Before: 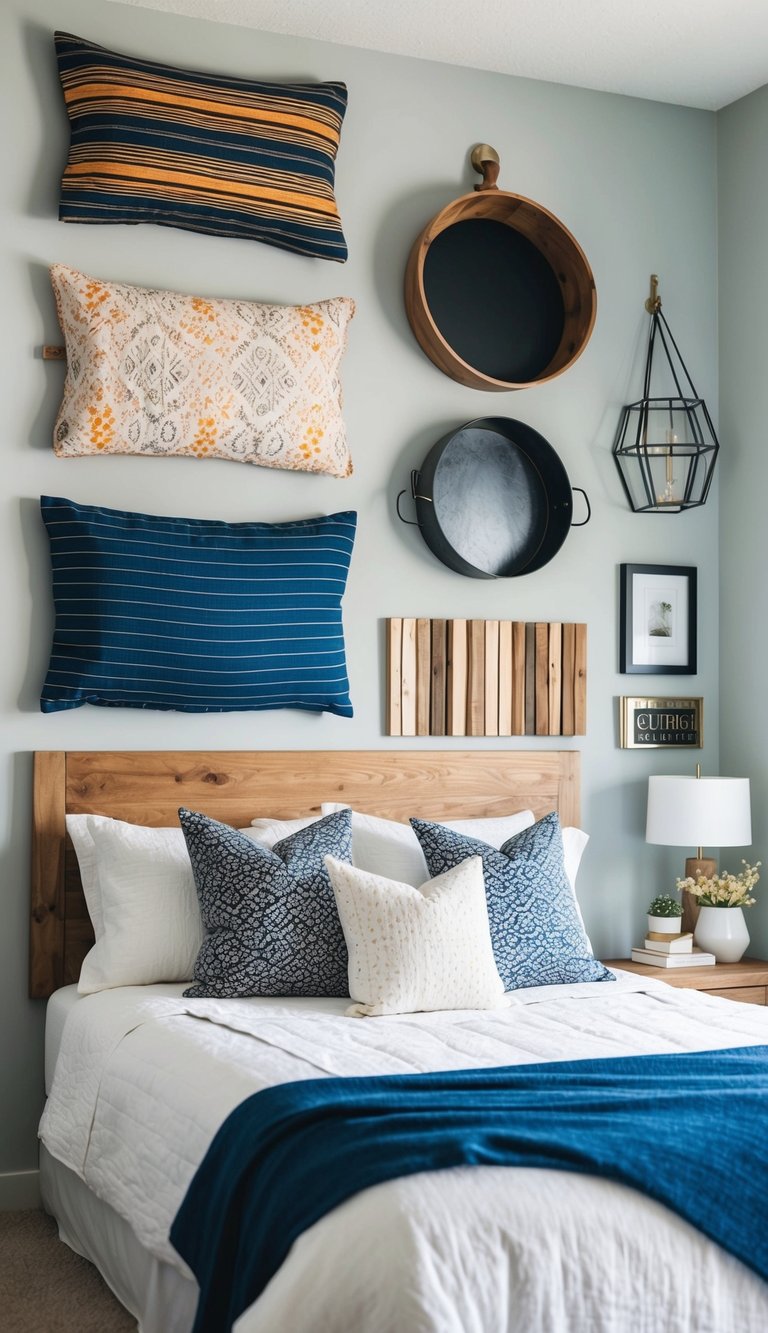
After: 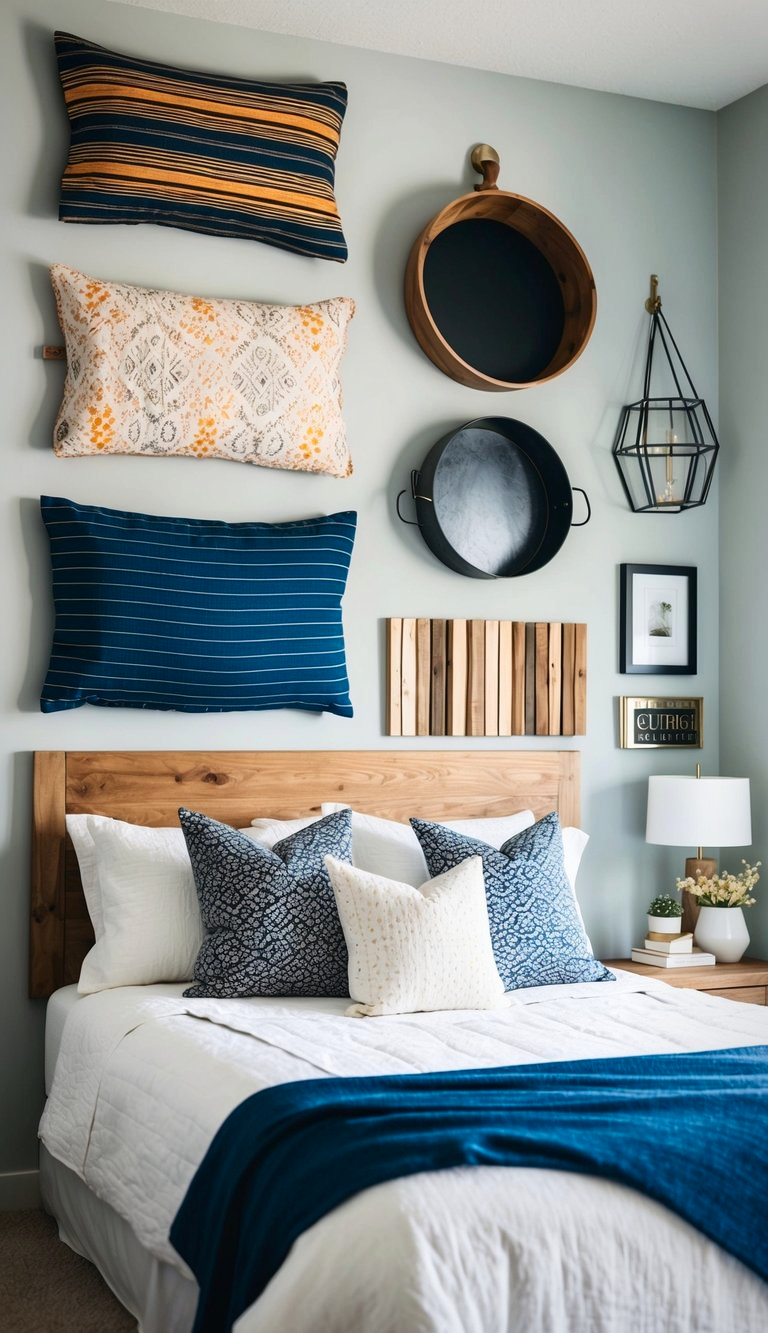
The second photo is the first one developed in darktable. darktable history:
tone equalizer: on, module defaults
contrast brightness saturation: contrast 0.152, brightness -0.012, saturation 0.097
vignetting: brightness -0.301, saturation -0.055, automatic ratio true, unbound false
